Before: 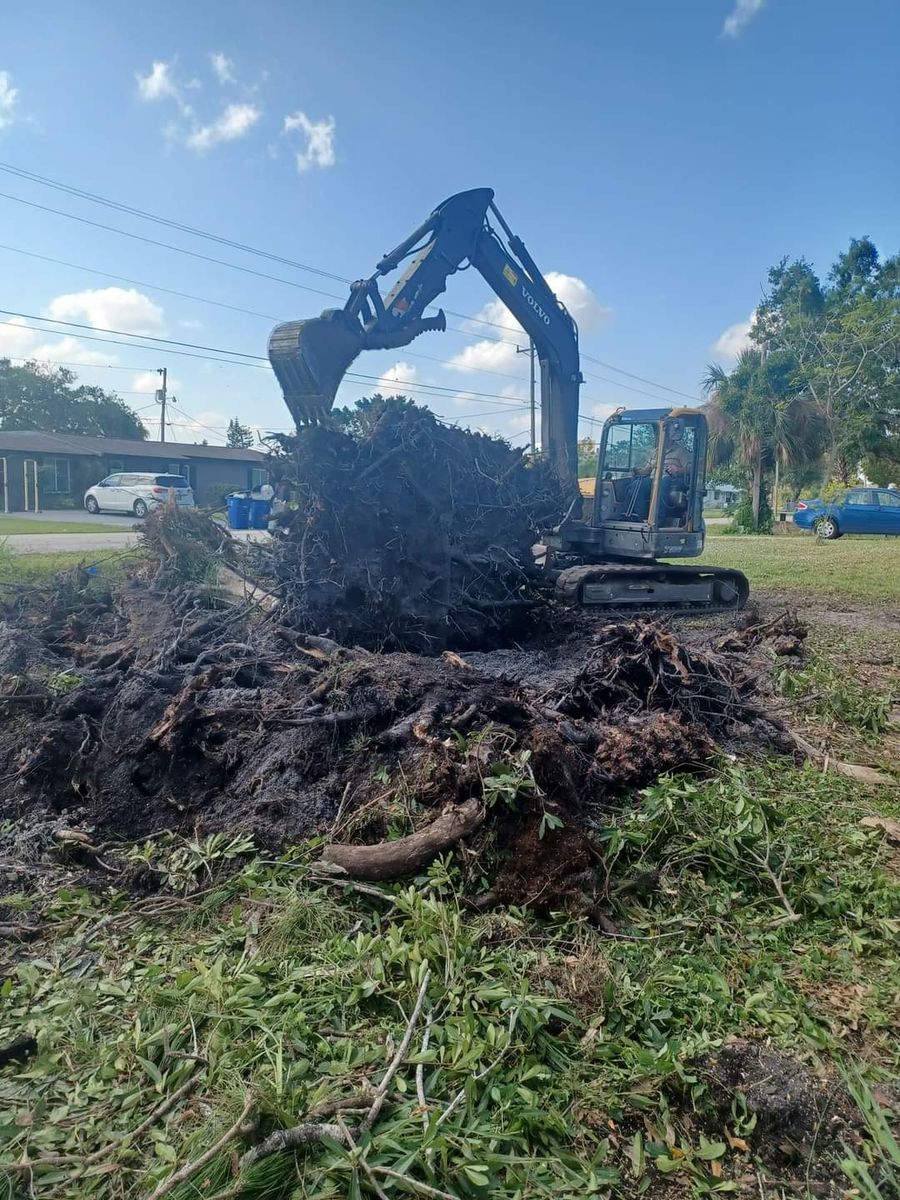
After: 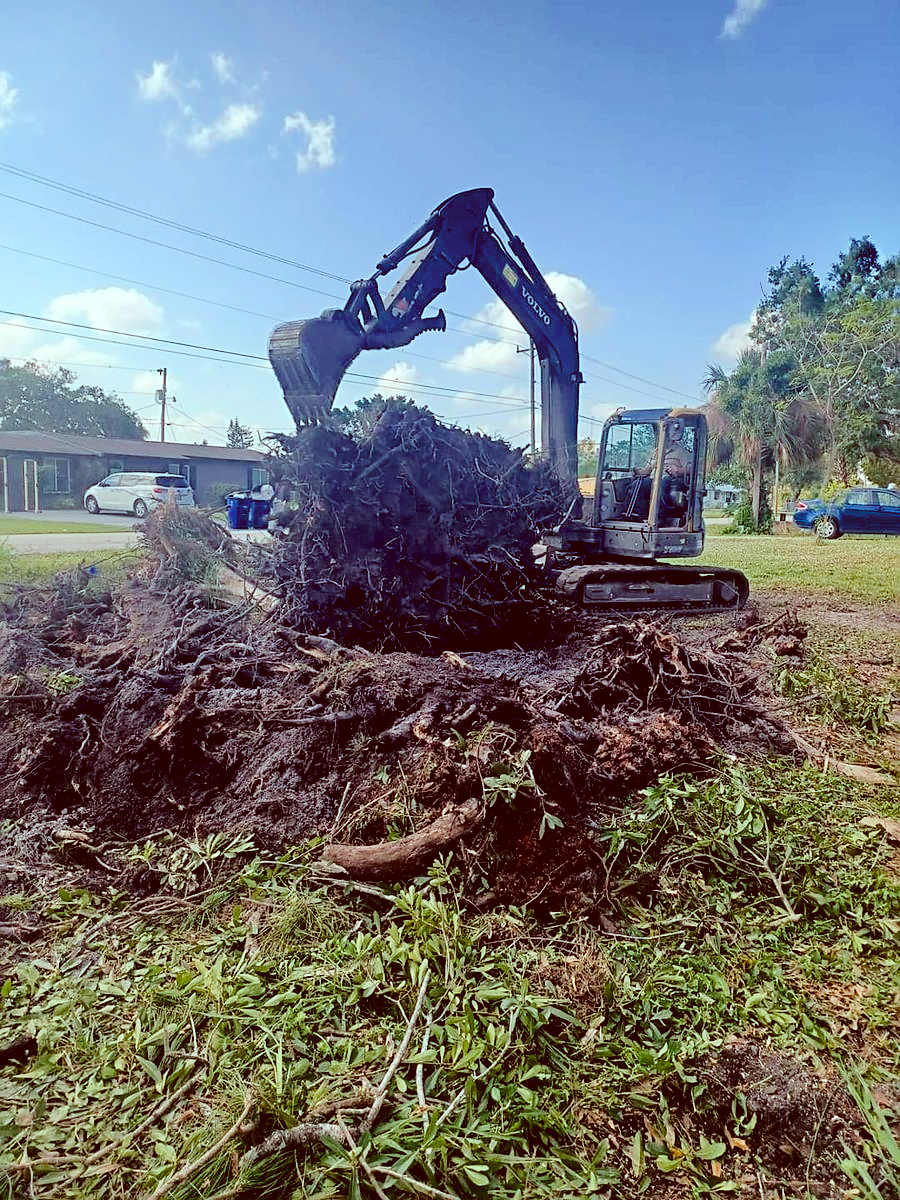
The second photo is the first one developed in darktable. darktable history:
tone curve: curves: ch0 [(0, 0) (0.003, 0.002) (0.011, 0.007) (0.025, 0.016) (0.044, 0.027) (0.069, 0.045) (0.1, 0.077) (0.136, 0.114) (0.177, 0.166) (0.224, 0.241) (0.277, 0.328) (0.335, 0.413) (0.399, 0.498) (0.468, 0.572) (0.543, 0.638) (0.623, 0.711) (0.709, 0.786) (0.801, 0.853) (0.898, 0.929) (1, 1)]
sharpen: on, module defaults
color correction: highlights a* -7.24, highlights b* -0.159, shadows a* 20.73, shadows b* 11.38
color balance rgb: perceptual saturation grading › global saturation 20%, perceptual saturation grading › highlights -25.481%, perceptual saturation grading › shadows 25.298%, saturation formula JzAzBz (2021)
